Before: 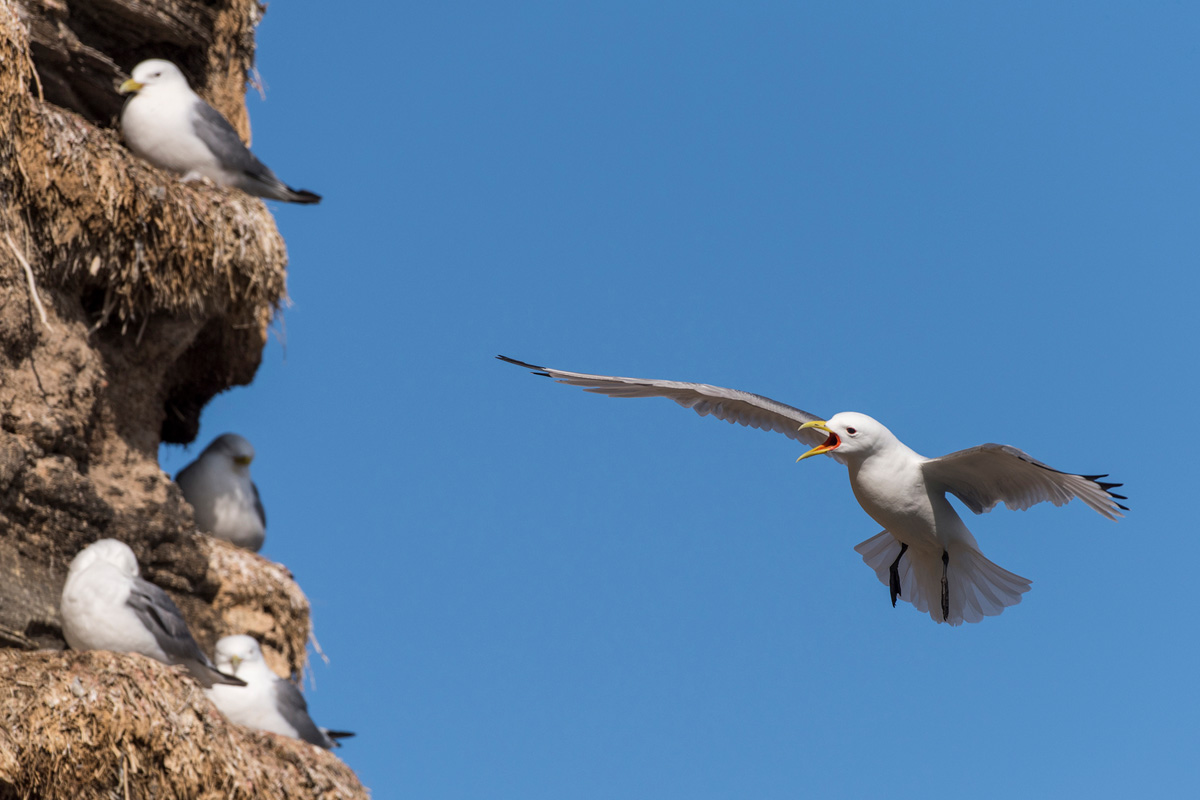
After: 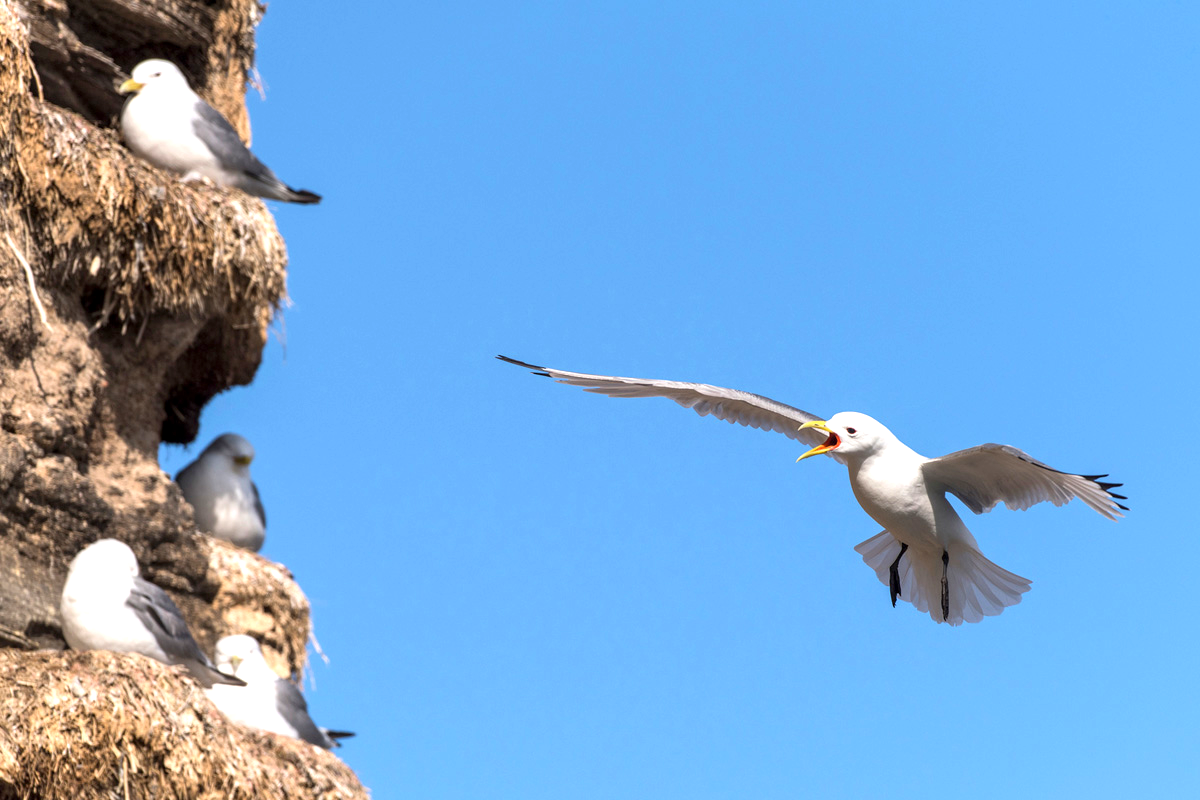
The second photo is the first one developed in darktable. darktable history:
exposure: black level correction 0.001, exposure 0.957 EV, compensate highlight preservation false
